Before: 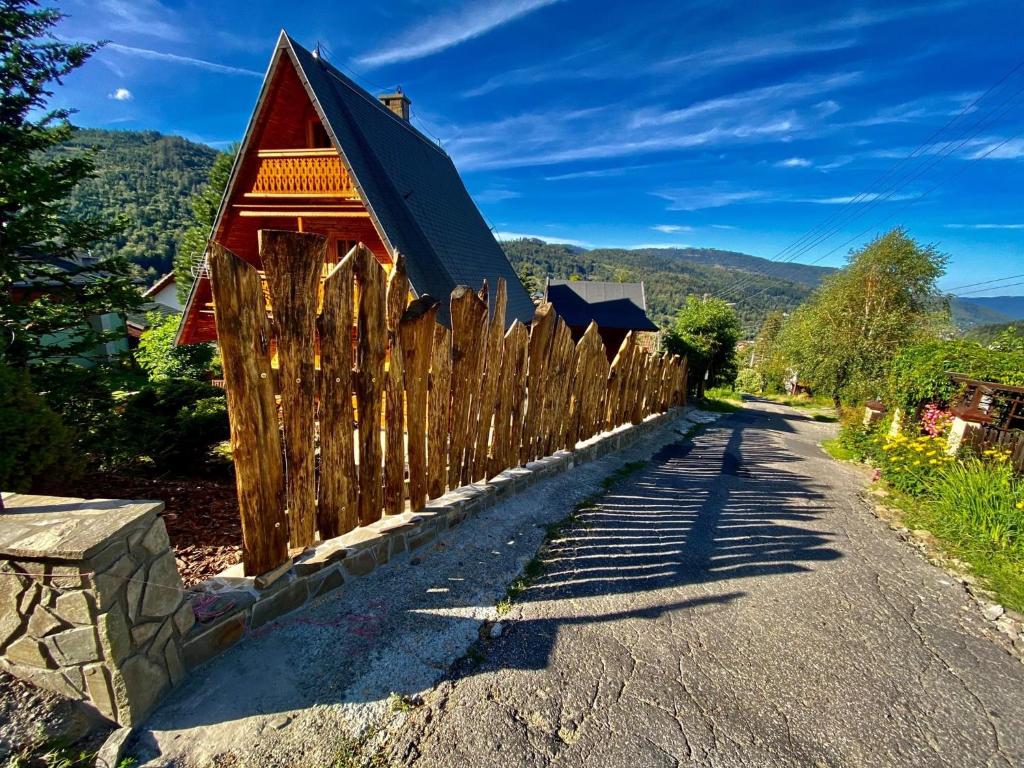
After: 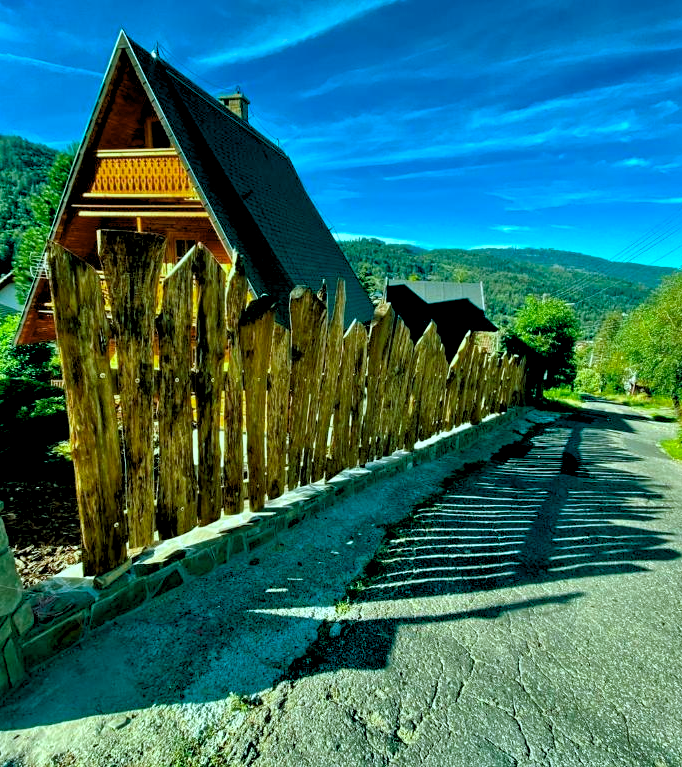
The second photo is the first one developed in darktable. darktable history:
exposure: black level correction 0, compensate exposure bias true, compensate highlight preservation false
color balance rgb: shadows lift › chroma 11.71%, shadows lift › hue 133.46°, power › chroma 2.15%, power › hue 166.83°, highlights gain › chroma 4%, highlights gain › hue 200.2°, perceptual saturation grading › global saturation 18.05%
crop and rotate: left 15.754%, right 17.579%
rgb levels: levels [[0.013, 0.434, 0.89], [0, 0.5, 1], [0, 0.5, 1]]
